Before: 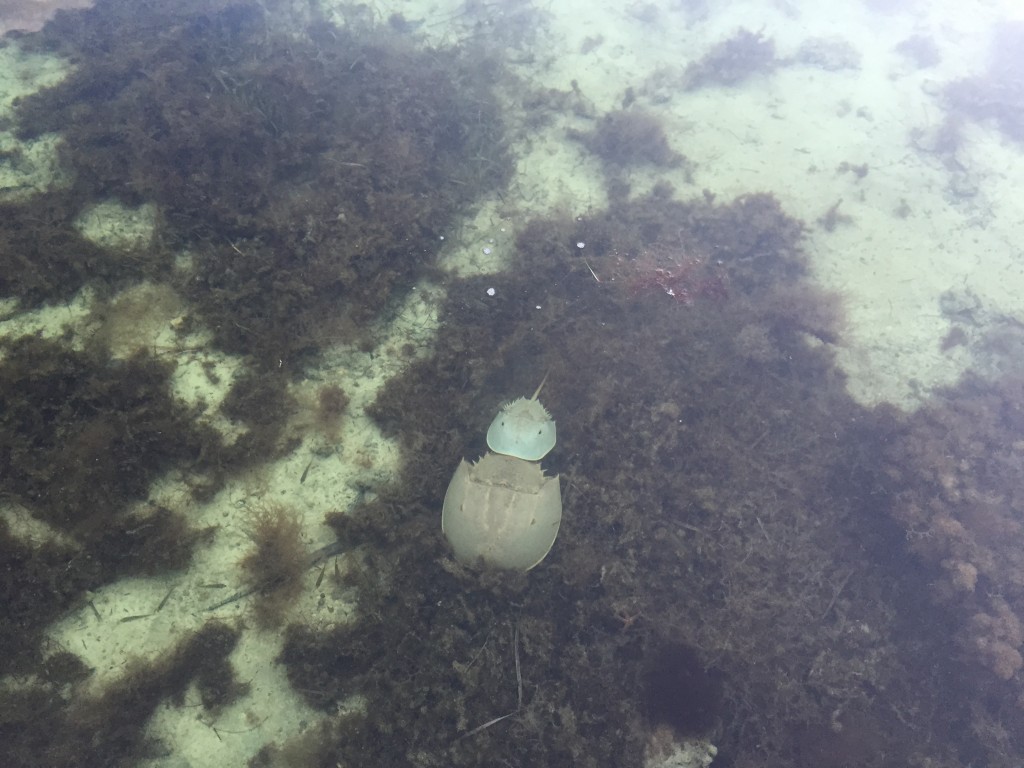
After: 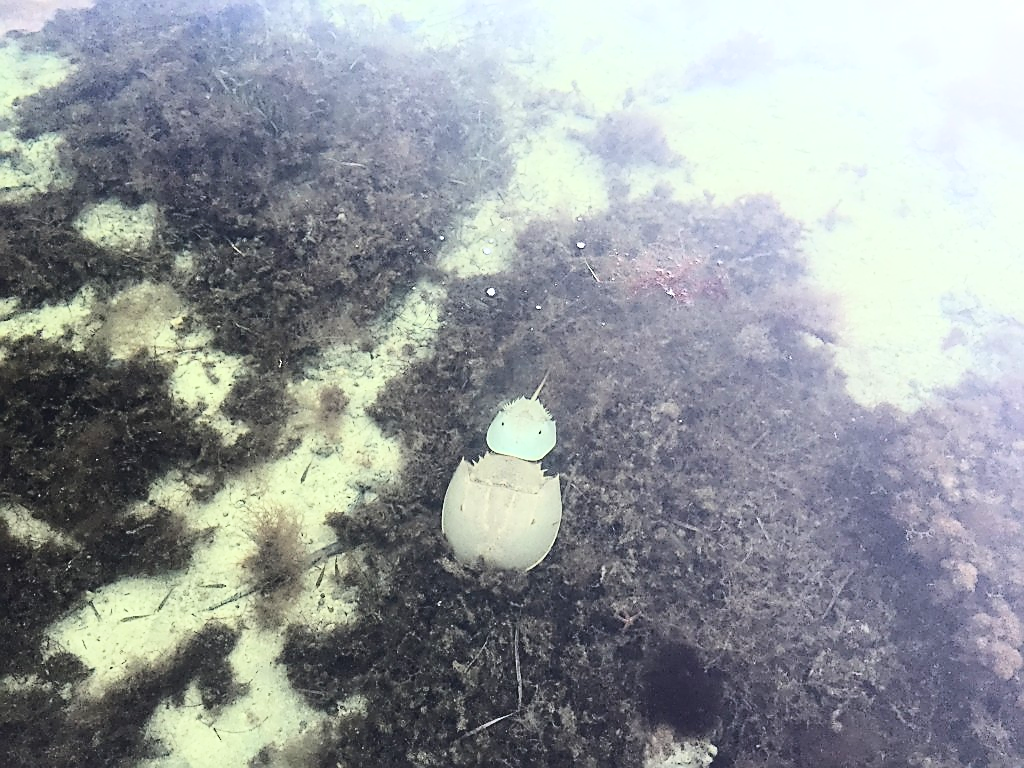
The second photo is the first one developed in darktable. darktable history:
contrast brightness saturation: contrast 0.28
base curve: curves: ch0 [(0, 0) (0.028, 0.03) (0.121, 0.232) (0.46, 0.748) (0.859, 0.968) (1, 1)]
sharpen: radius 1.4, amount 1.25, threshold 0.7
color zones: curves: ch2 [(0, 0.5) (0.143, 0.5) (0.286, 0.489) (0.415, 0.421) (0.571, 0.5) (0.714, 0.5) (0.857, 0.5) (1, 0.5)]
